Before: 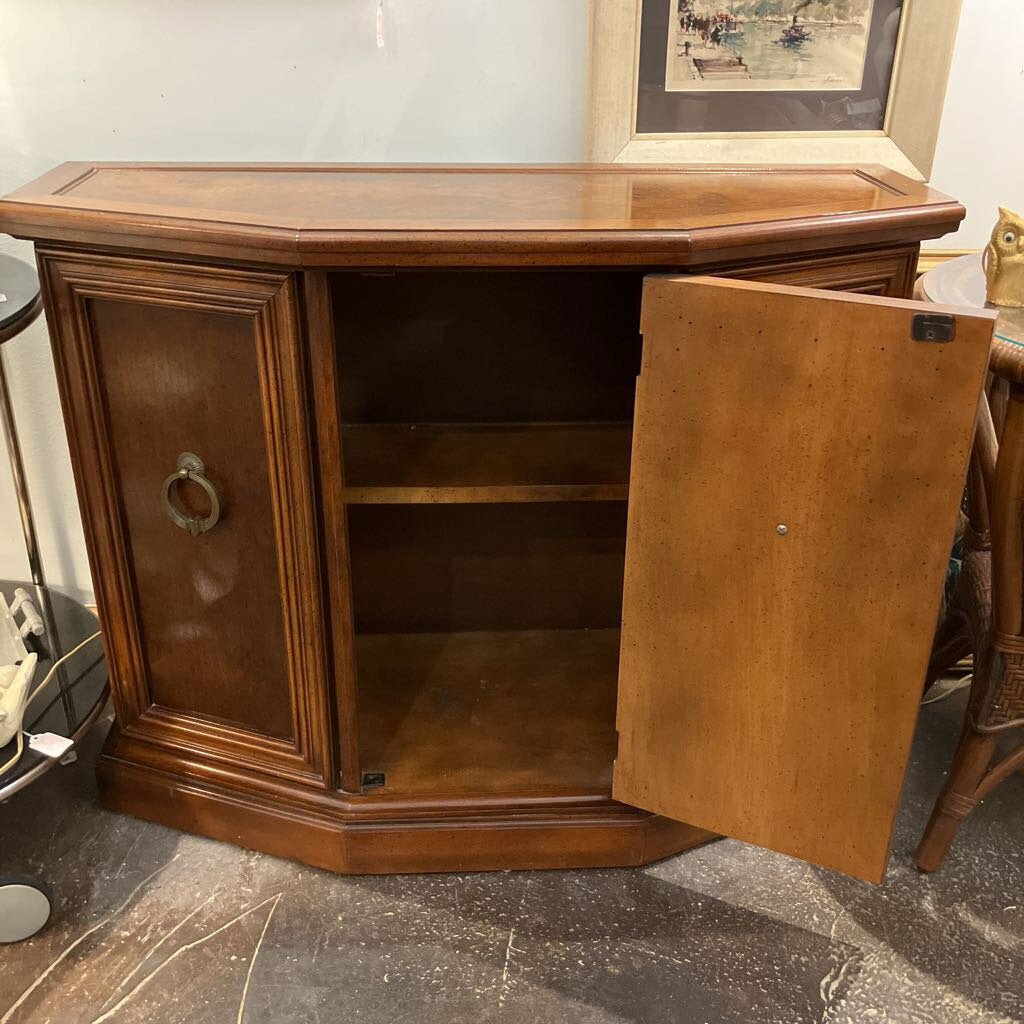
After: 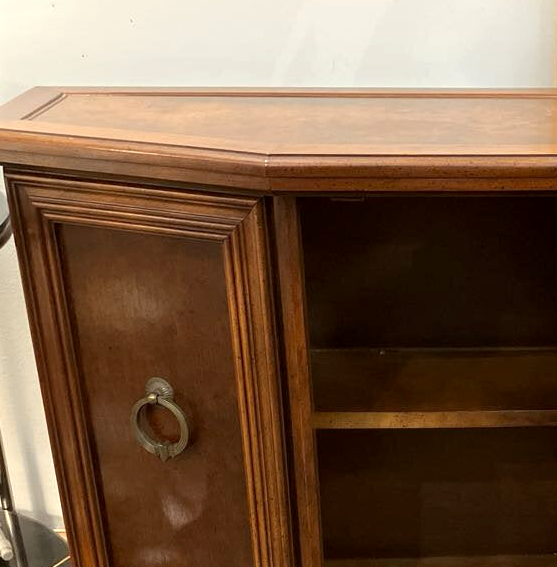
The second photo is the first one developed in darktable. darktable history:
crop and rotate: left 3.062%, top 7.4%, right 42.521%, bottom 37.208%
exposure: black level correction 0.001, exposure 0.3 EV, compensate highlight preservation false
